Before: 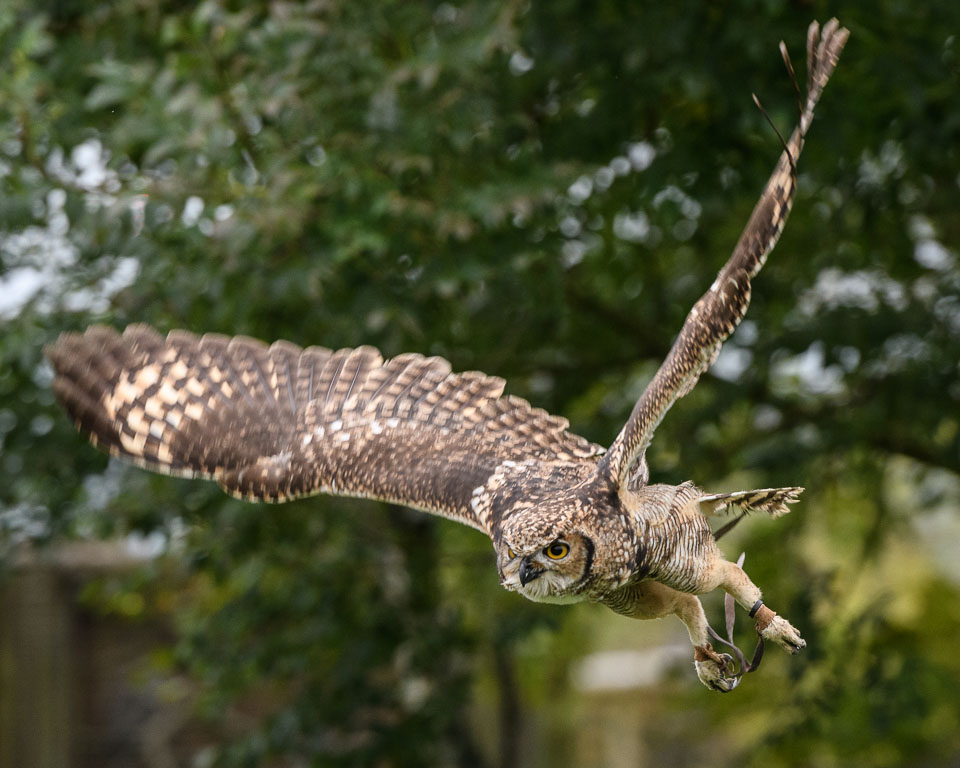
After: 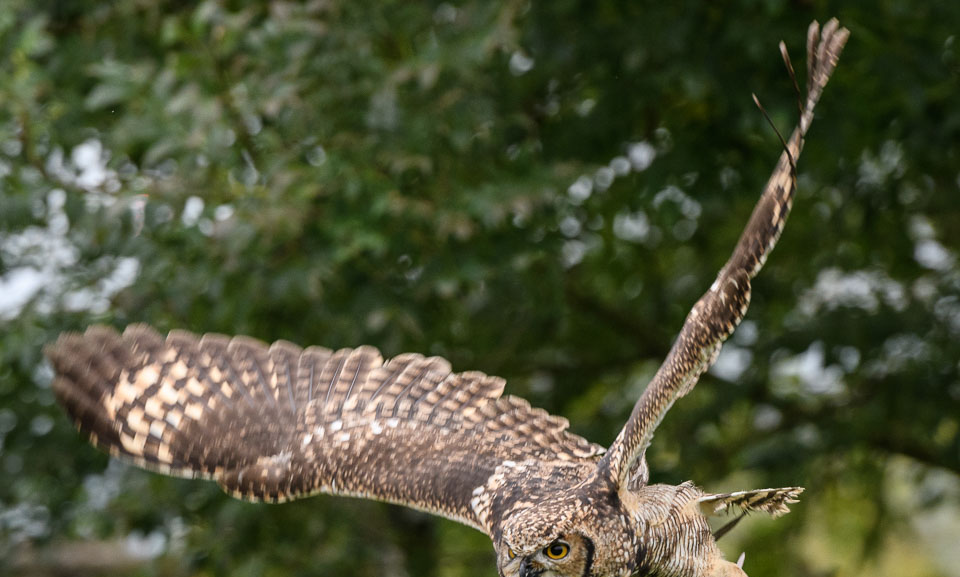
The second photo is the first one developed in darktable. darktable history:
crop: bottom 24.855%
